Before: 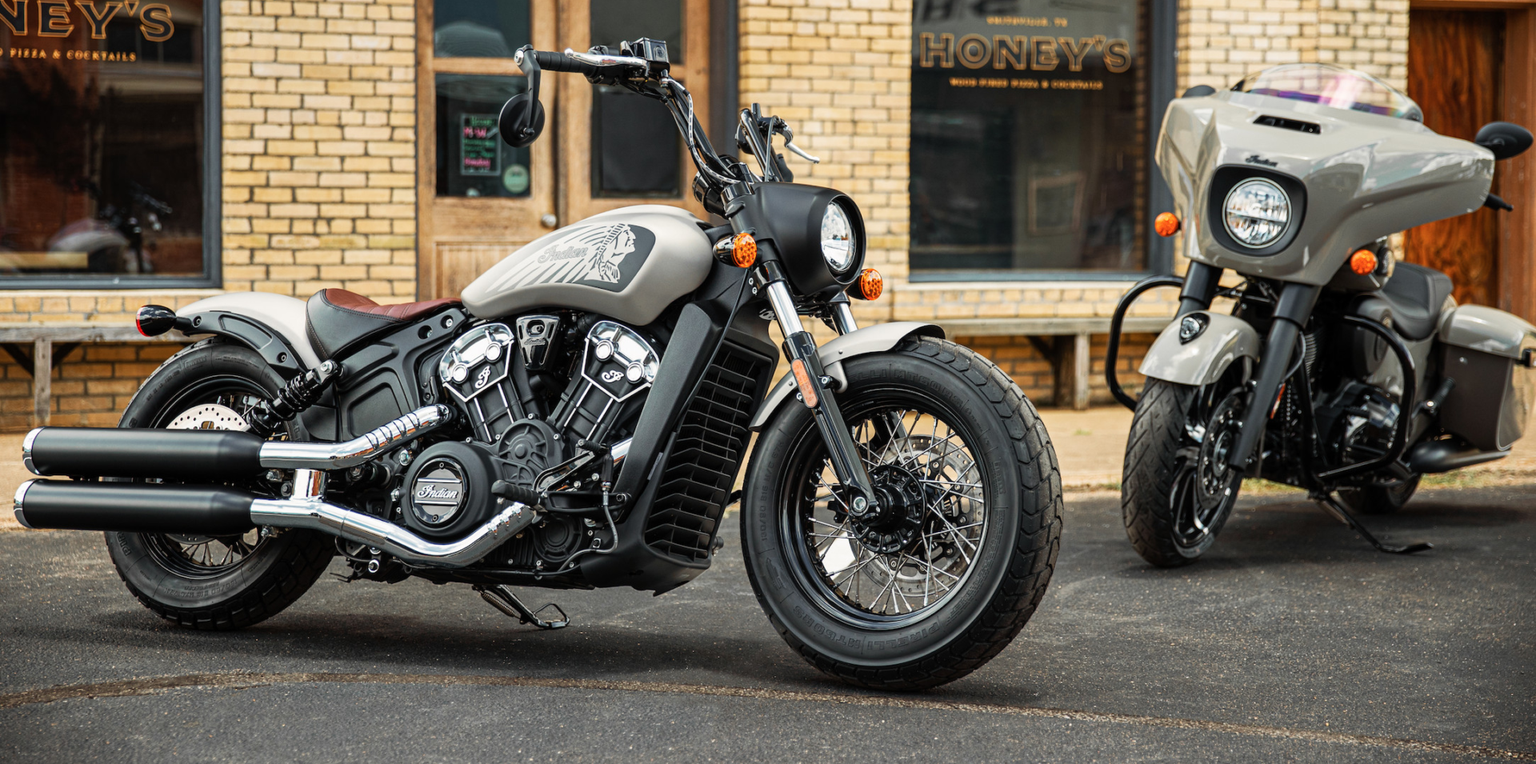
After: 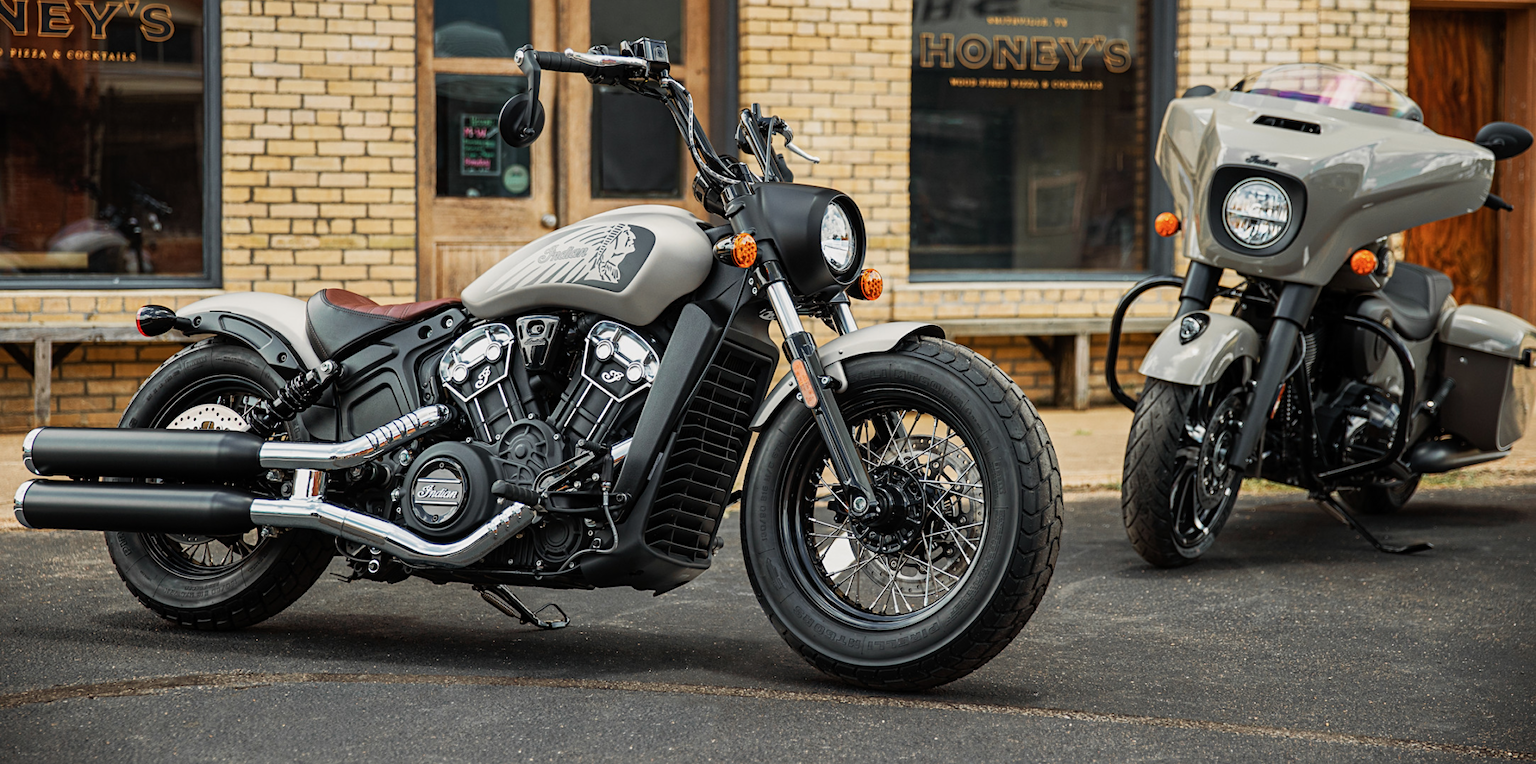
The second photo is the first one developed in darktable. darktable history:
sharpen: amount 0.204
exposure: exposure -0.214 EV, compensate highlight preservation false
